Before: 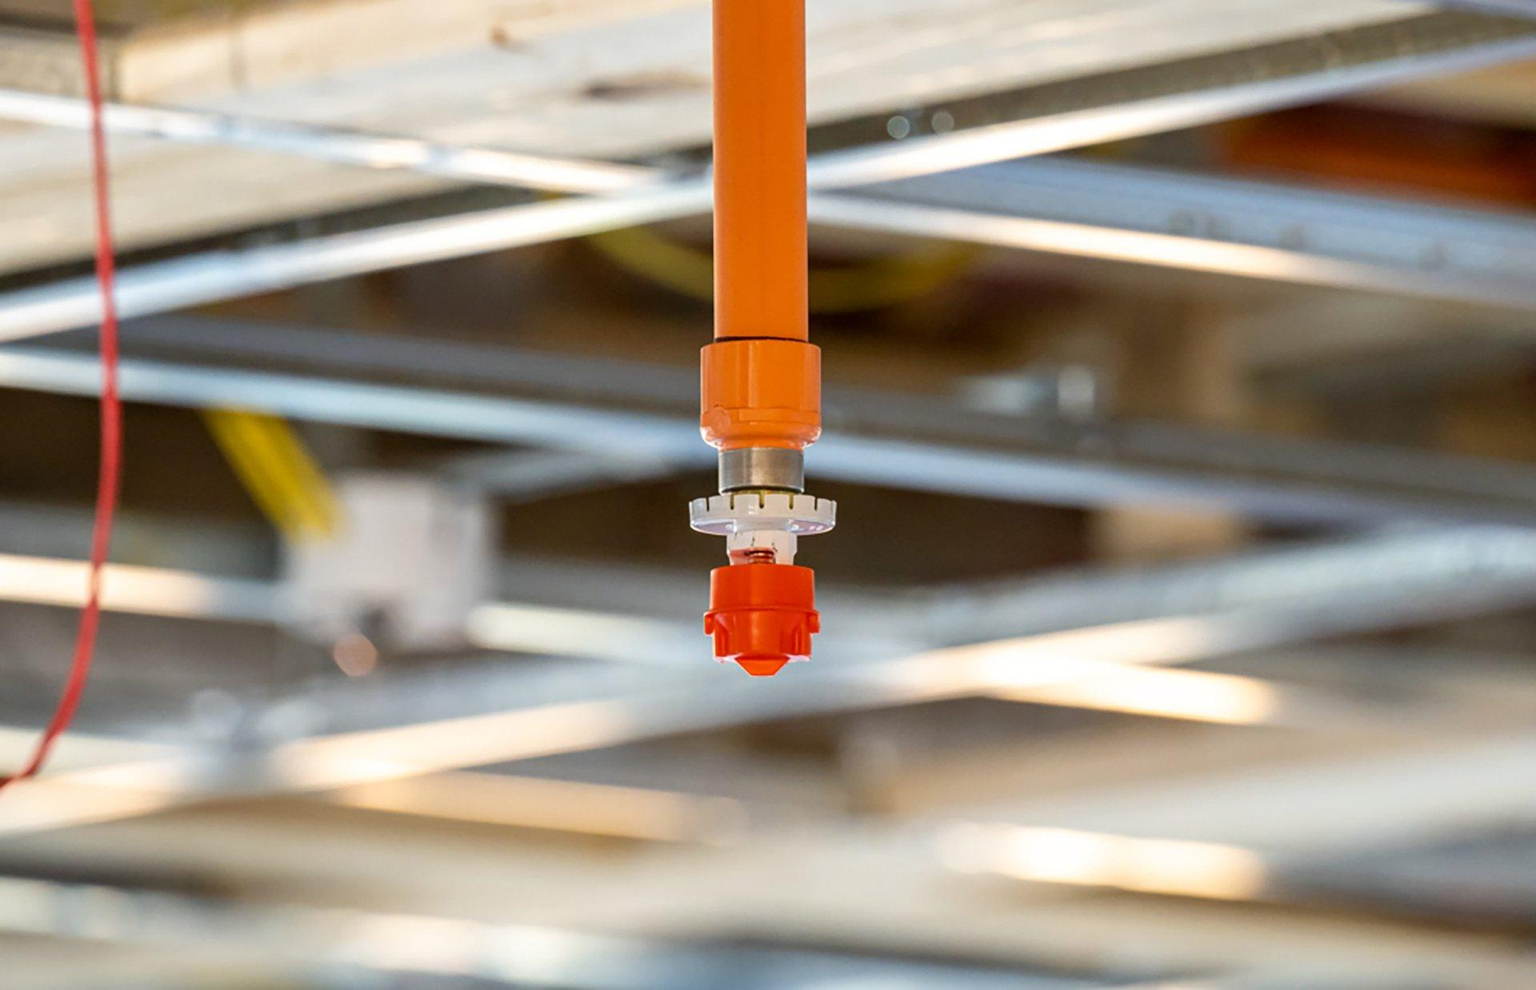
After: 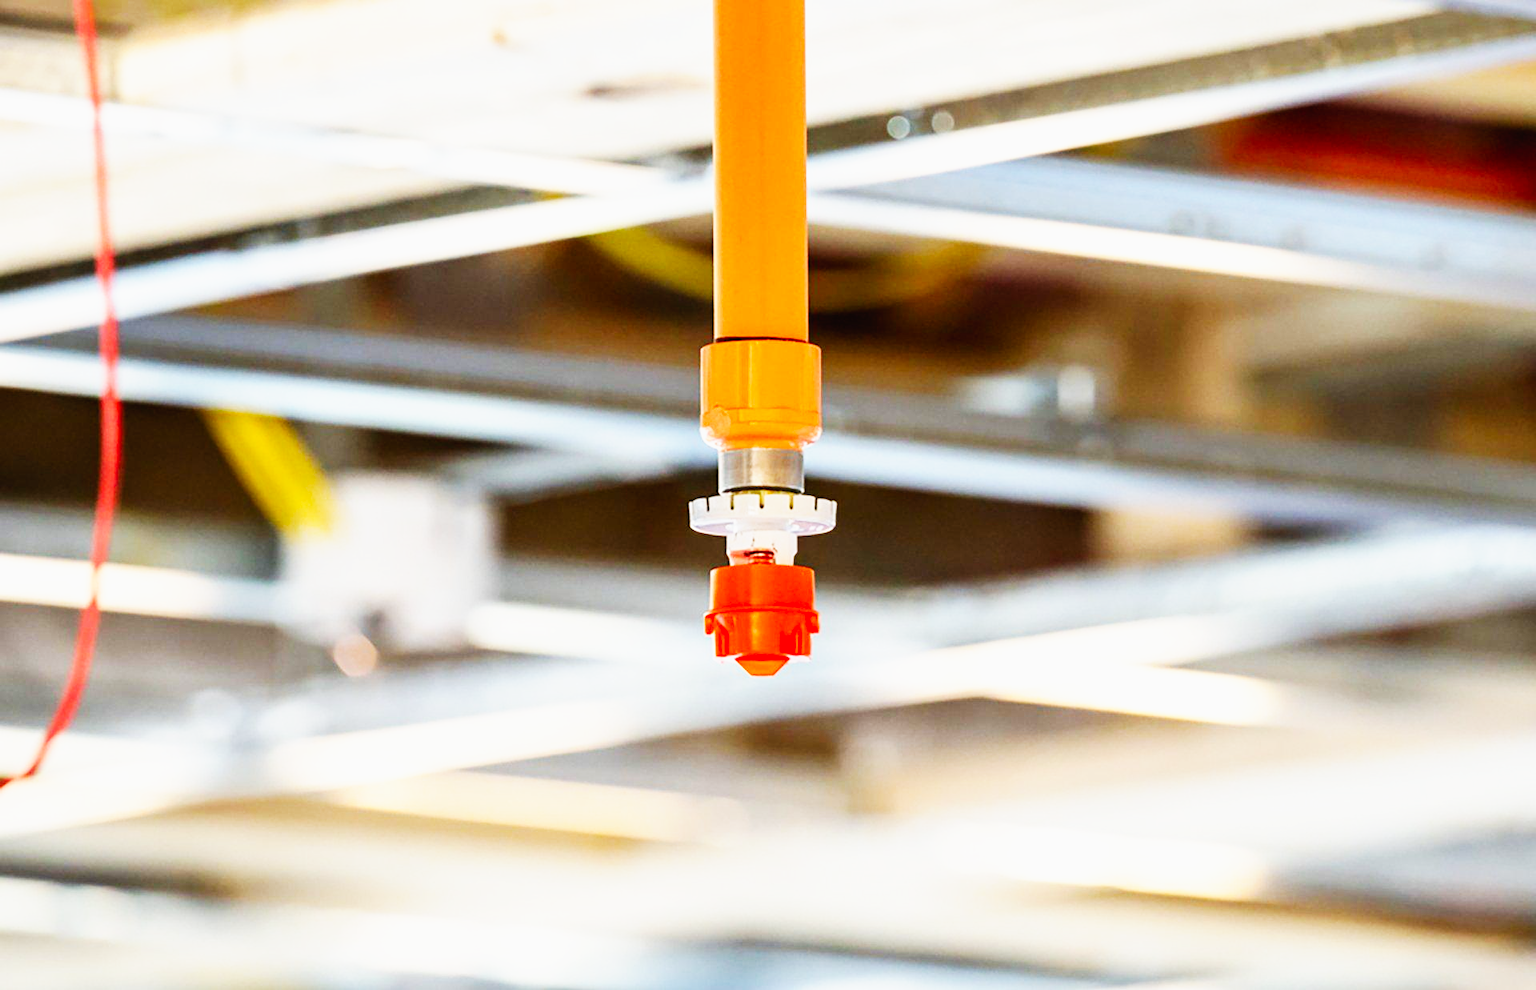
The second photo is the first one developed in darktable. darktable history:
base curve: curves: ch0 [(0, 0) (0.007, 0.004) (0.027, 0.03) (0.046, 0.07) (0.207, 0.54) (0.442, 0.872) (0.673, 0.972) (1, 1)], preserve colors none
contrast brightness saturation: contrast -0.025, brightness -0.01, saturation 0.027
